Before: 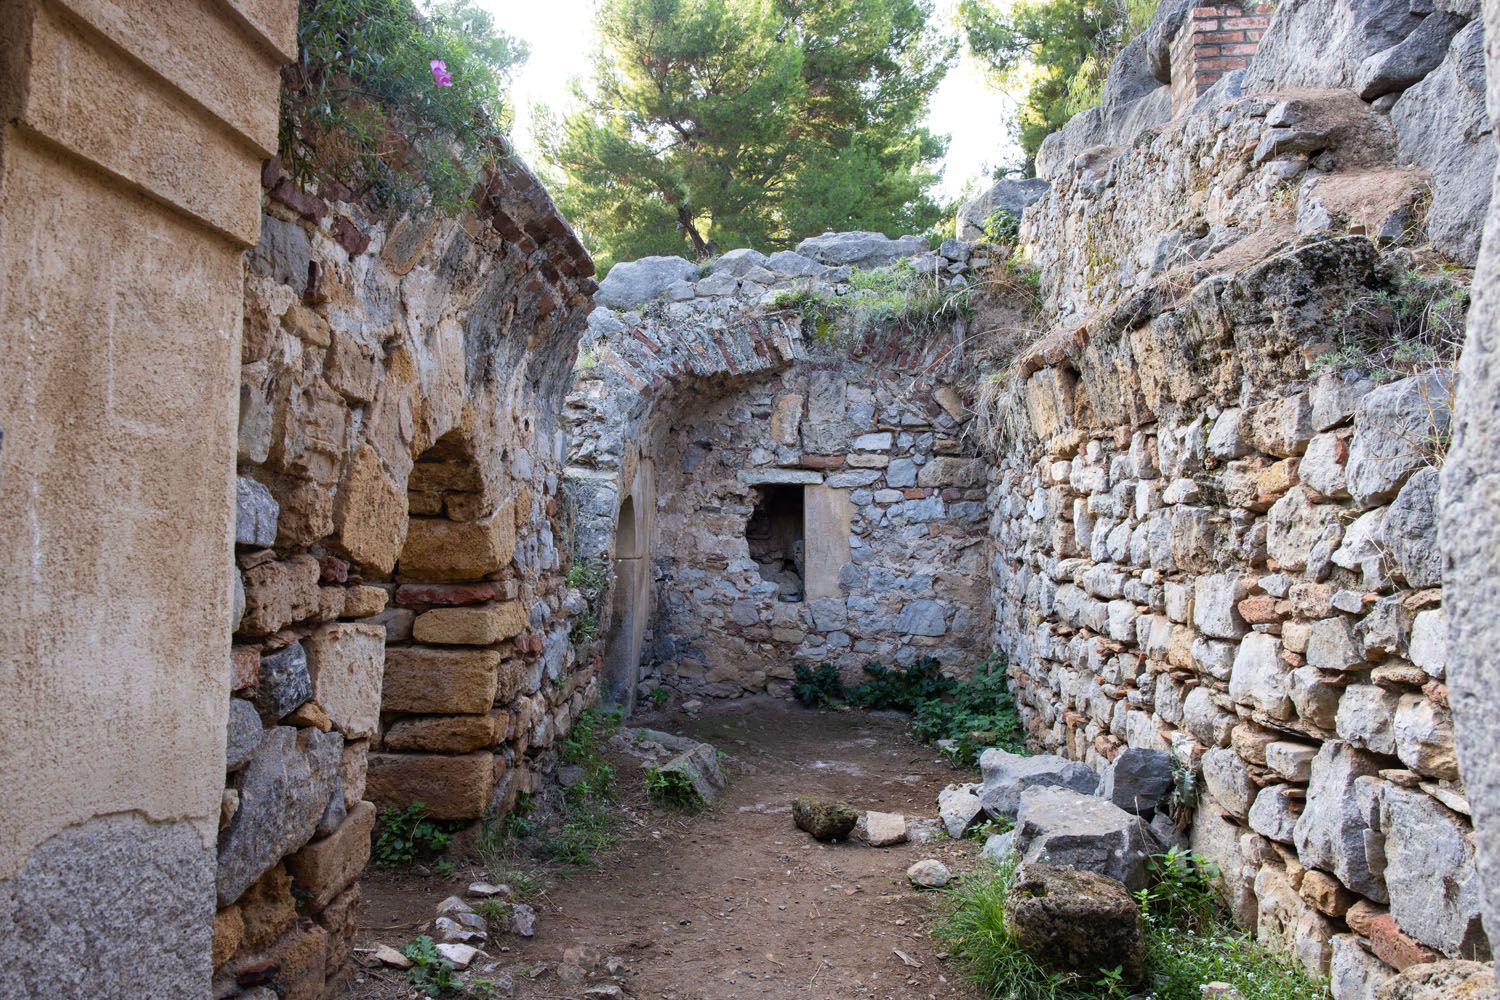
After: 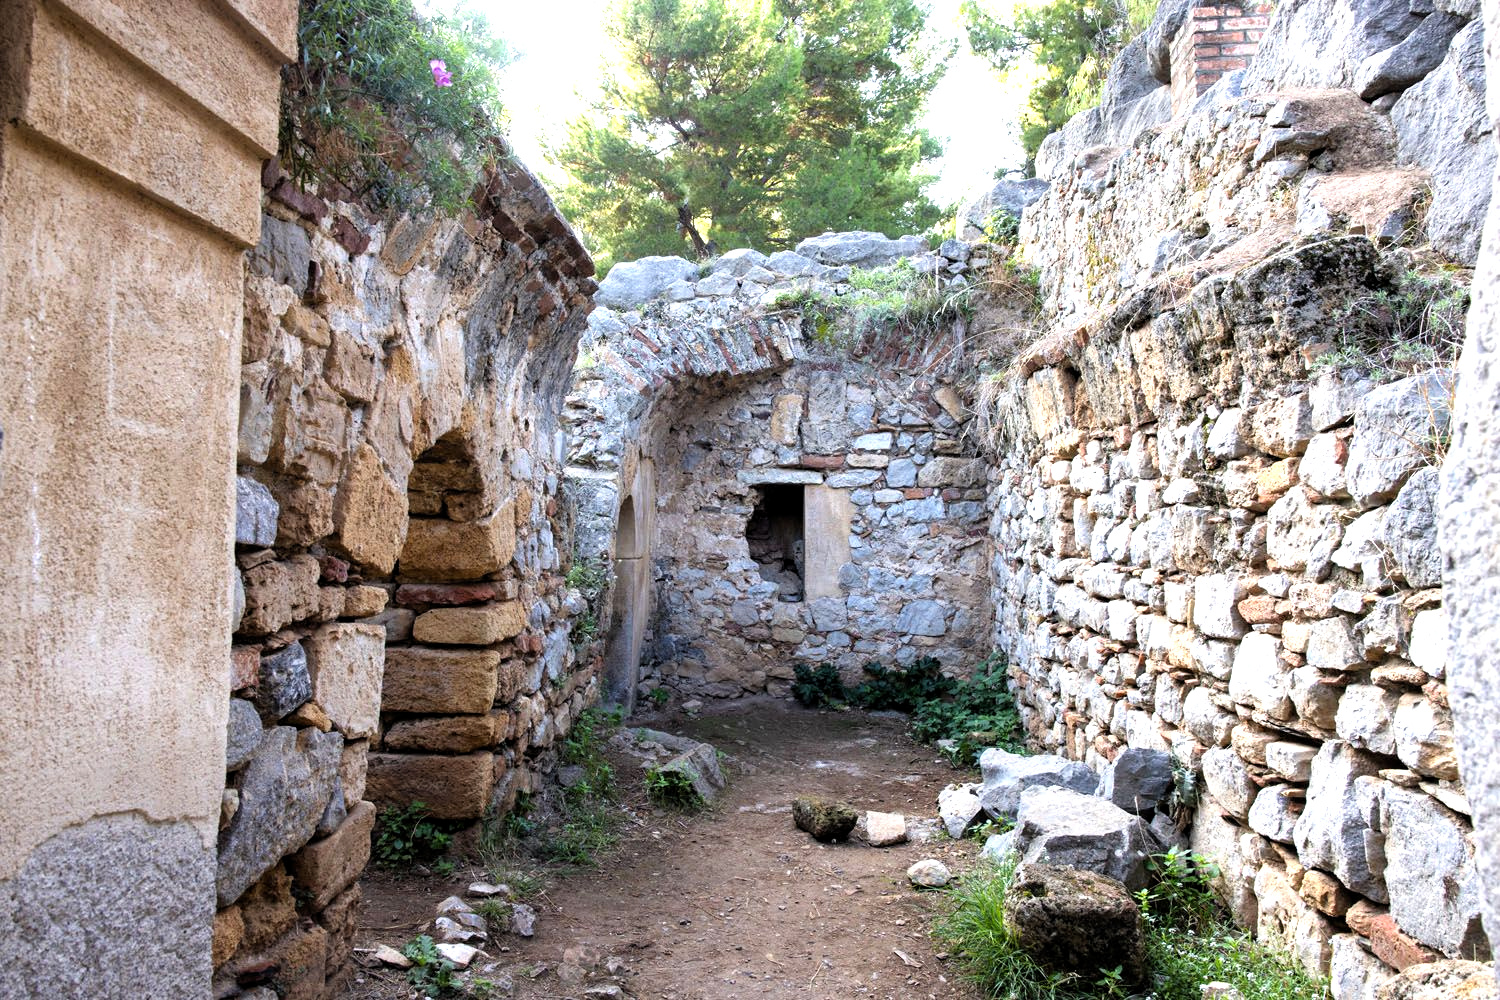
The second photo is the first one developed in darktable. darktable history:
tone equalizer: -8 EV -0.786 EV, -7 EV -0.697 EV, -6 EV -0.627 EV, -5 EV -0.4 EV, -3 EV 0.389 EV, -2 EV 0.6 EV, -1 EV 0.688 EV, +0 EV 0.773 EV
levels: levels [0.016, 0.492, 0.969]
